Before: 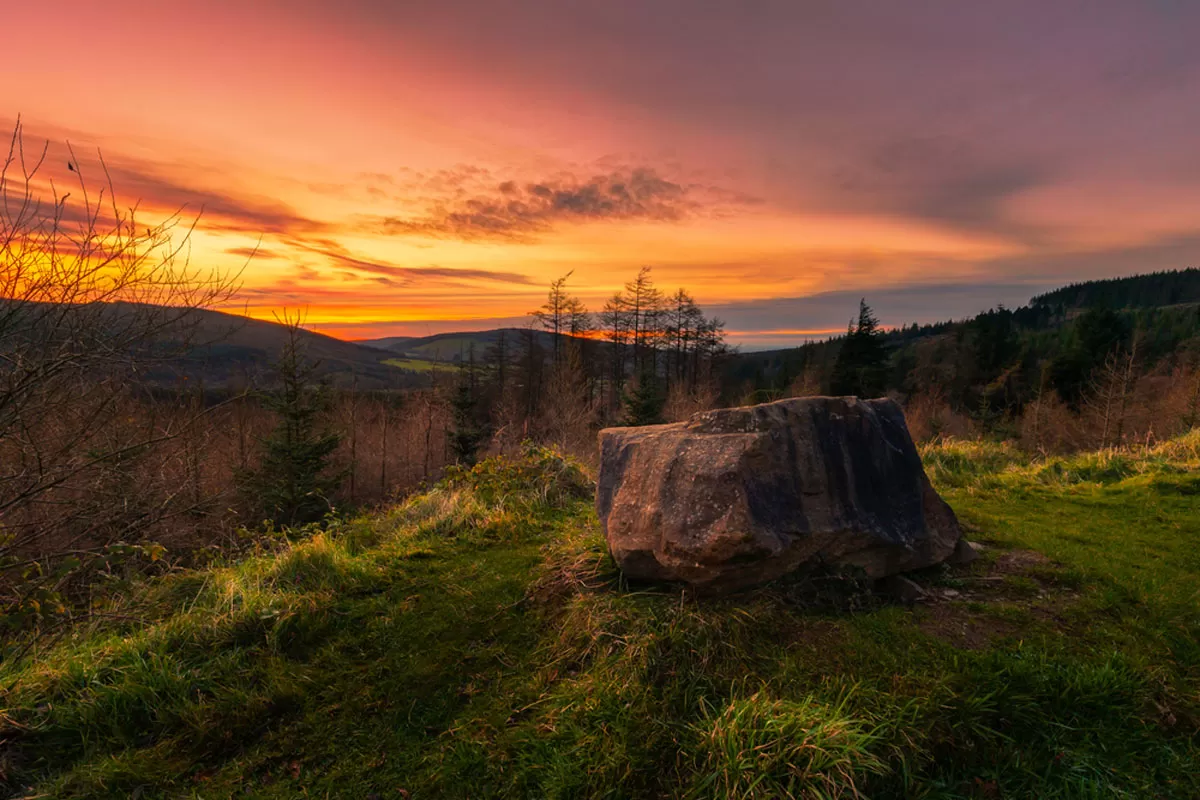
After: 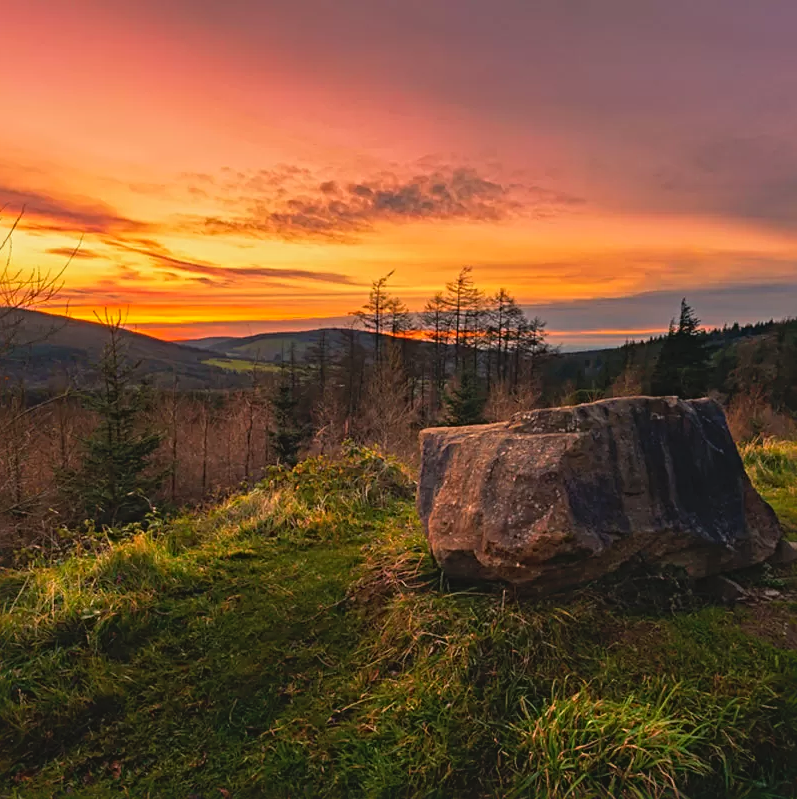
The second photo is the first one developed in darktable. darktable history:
crop and rotate: left 14.999%, right 18.52%
sharpen: radius 3.968
contrast brightness saturation: contrast -0.091, brightness 0.042, saturation 0.081
